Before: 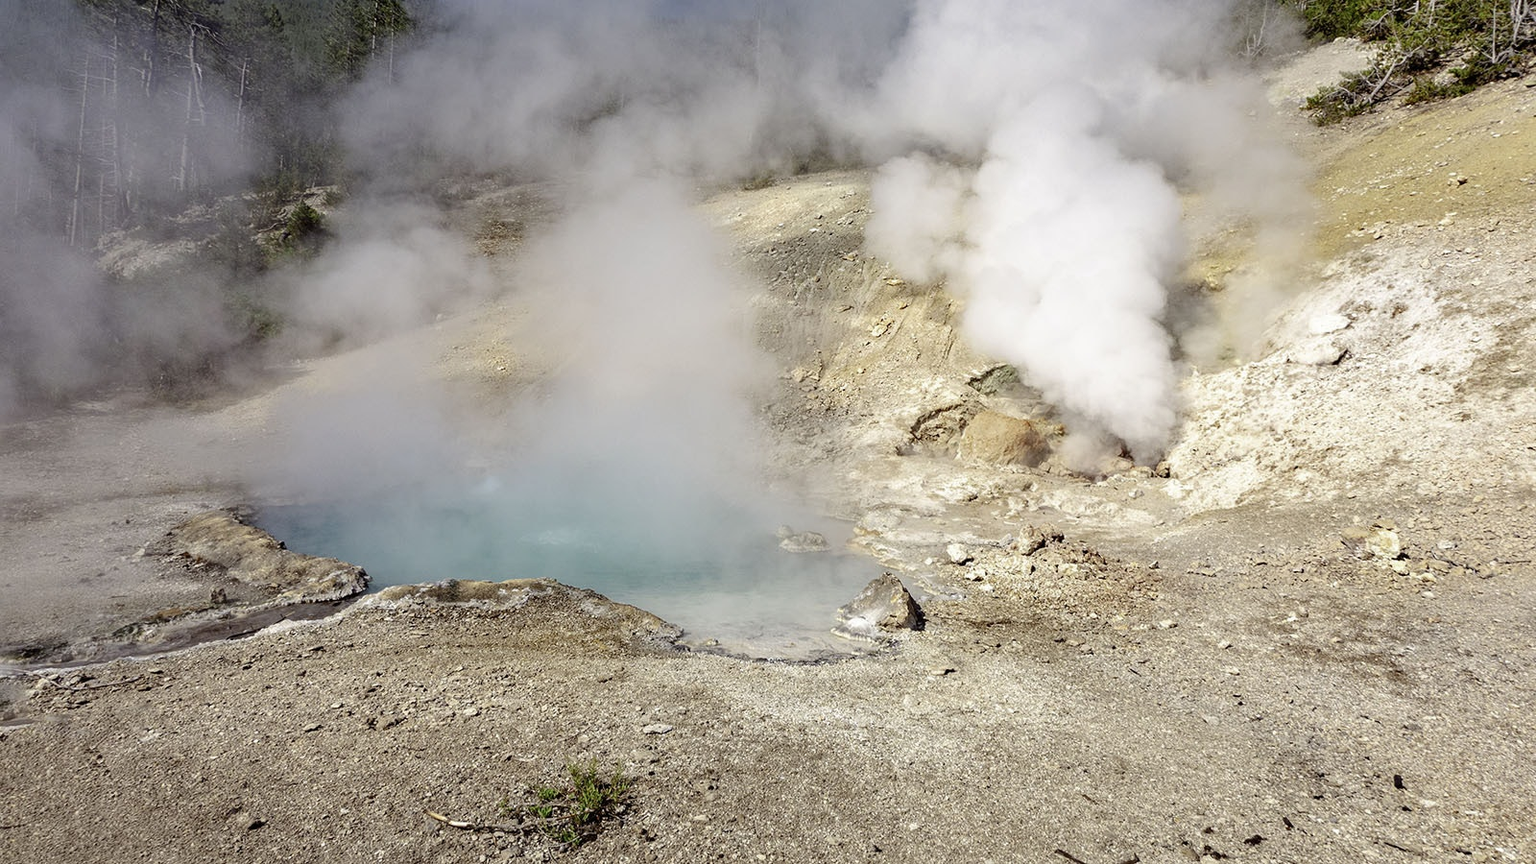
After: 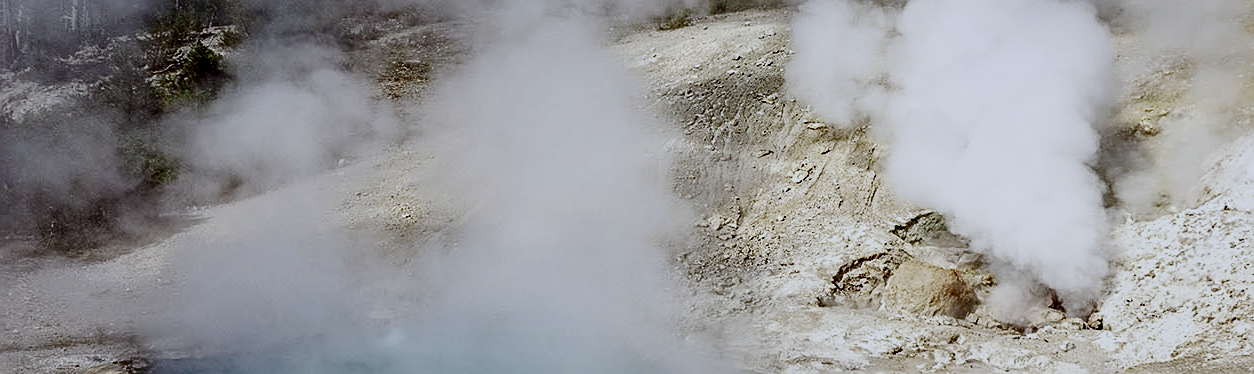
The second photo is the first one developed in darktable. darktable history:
crop: left 7.293%, top 18.757%, right 14.329%, bottom 39.638%
contrast brightness saturation: contrast 0.126, brightness -0.06, saturation 0.154
filmic rgb: black relative exposure -6.18 EV, white relative exposure 6.96 EV, hardness 2.25, add noise in highlights 0.001, preserve chrominance no, color science v3 (2019), use custom middle-gray values true, contrast in highlights soft
color correction: highlights a* -0.659, highlights b* -8.74
local contrast: mode bilateral grid, contrast 19, coarseness 51, detail 119%, midtone range 0.2
tone curve: curves: ch0 [(0, 0) (0.003, 0.012) (0.011, 0.015) (0.025, 0.02) (0.044, 0.032) (0.069, 0.044) (0.1, 0.063) (0.136, 0.085) (0.177, 0.121) (0.224, 0.159) (0.277, 0.207) (0.335, 0.261) (0.399, 0.328) (0.468, 0.41) (0.543, 0.506) (0.623, 0.609) (0.709, 0.719) (0.801, 0.82) (0.898, 0.907) (1, 1)], color space Lab, independent channels, preserve colors none
sharpen: on, module defaults
